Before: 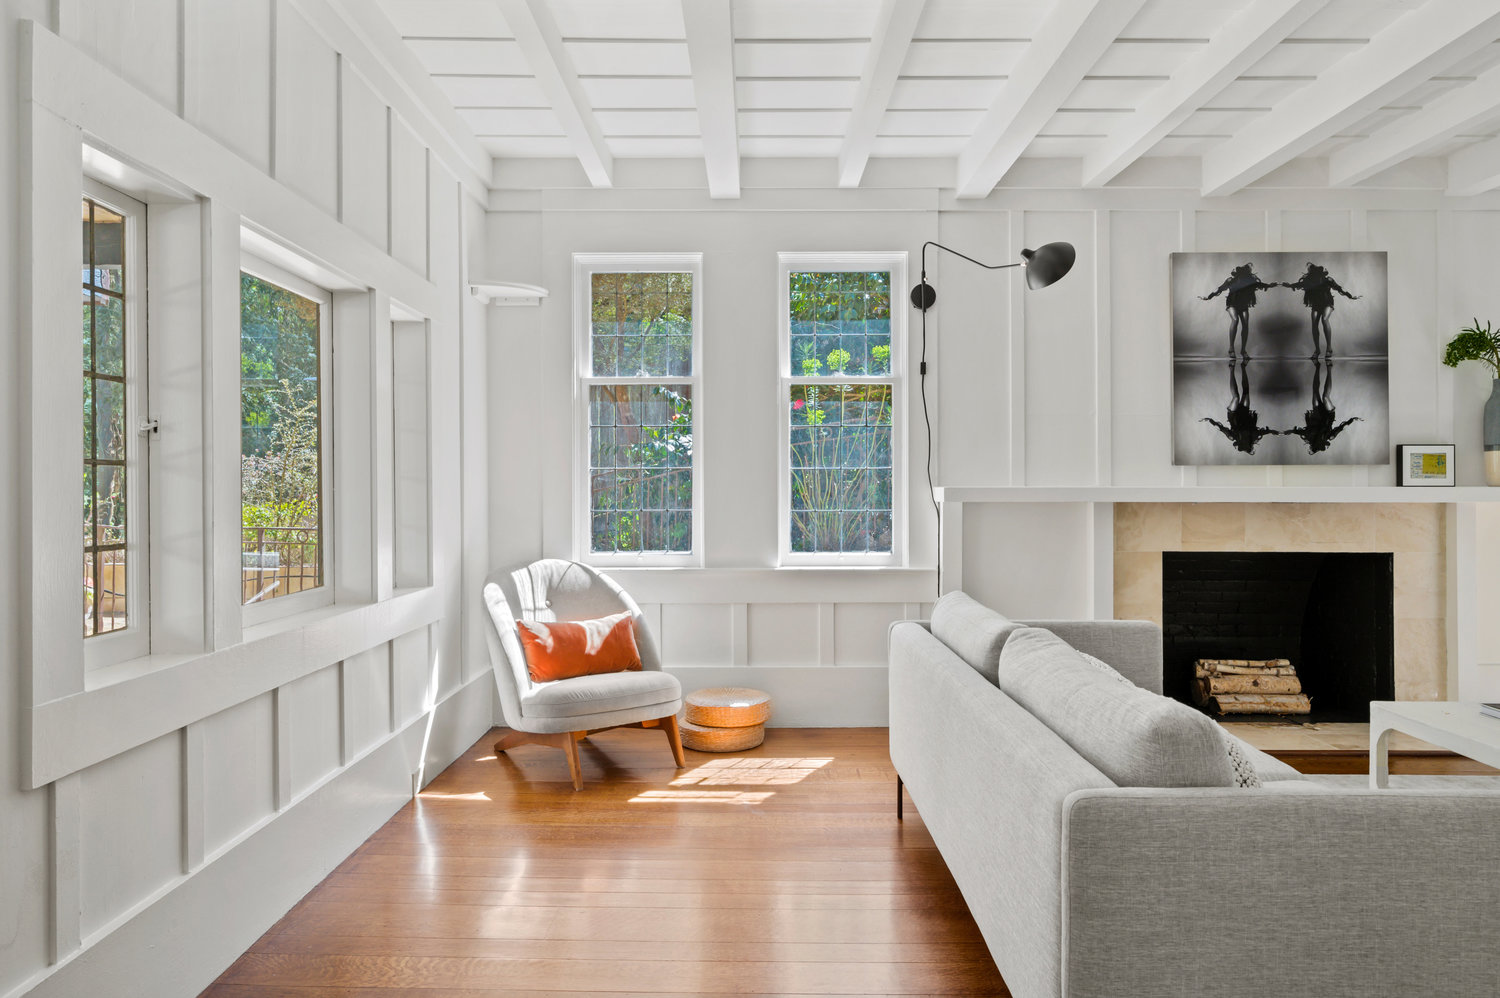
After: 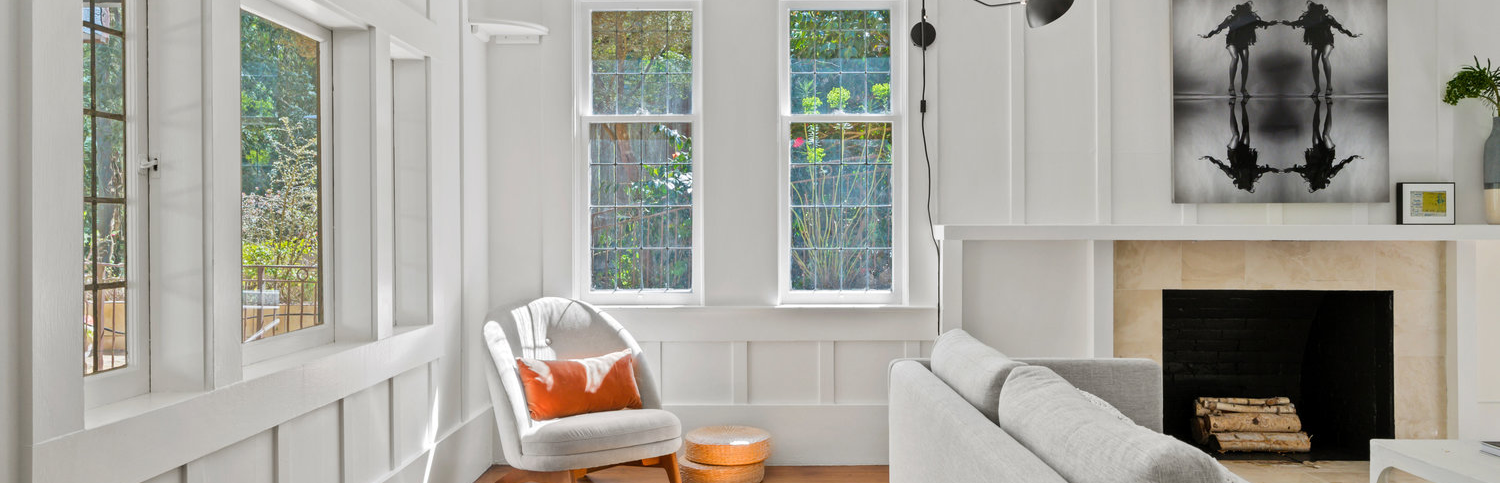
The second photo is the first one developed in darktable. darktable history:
crop and rotate: top 26.329%, bottom 25.207%
